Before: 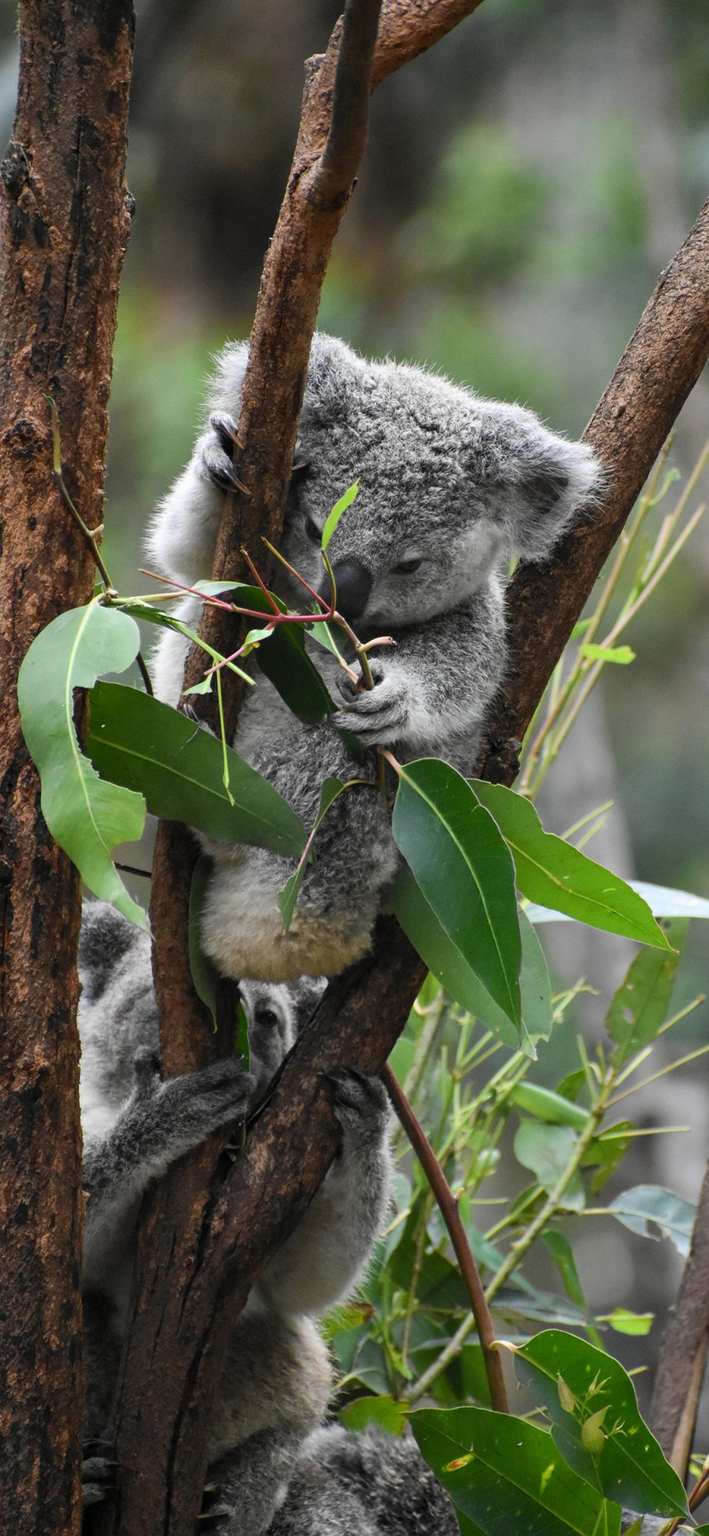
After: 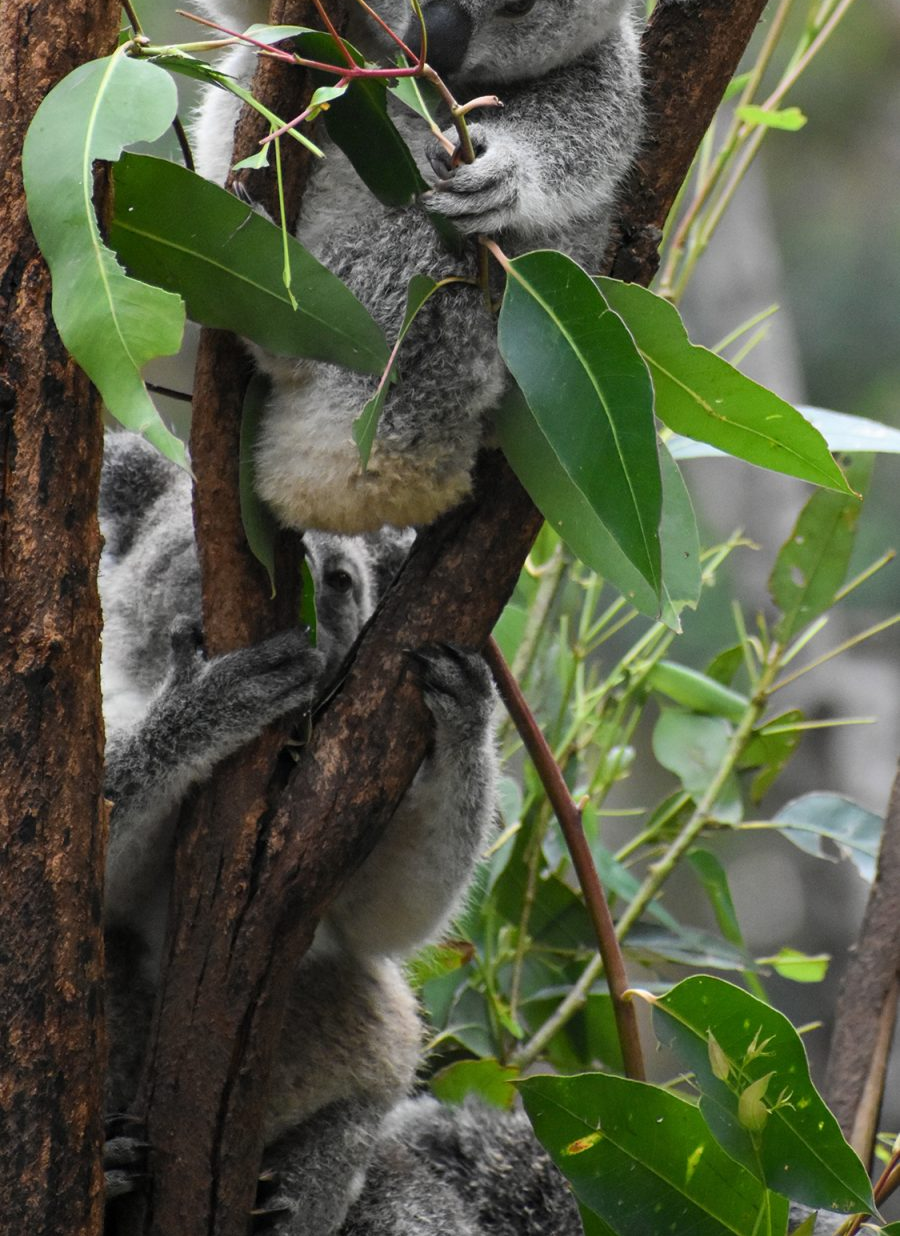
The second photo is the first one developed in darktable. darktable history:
crop and rotate: top 36.566%
